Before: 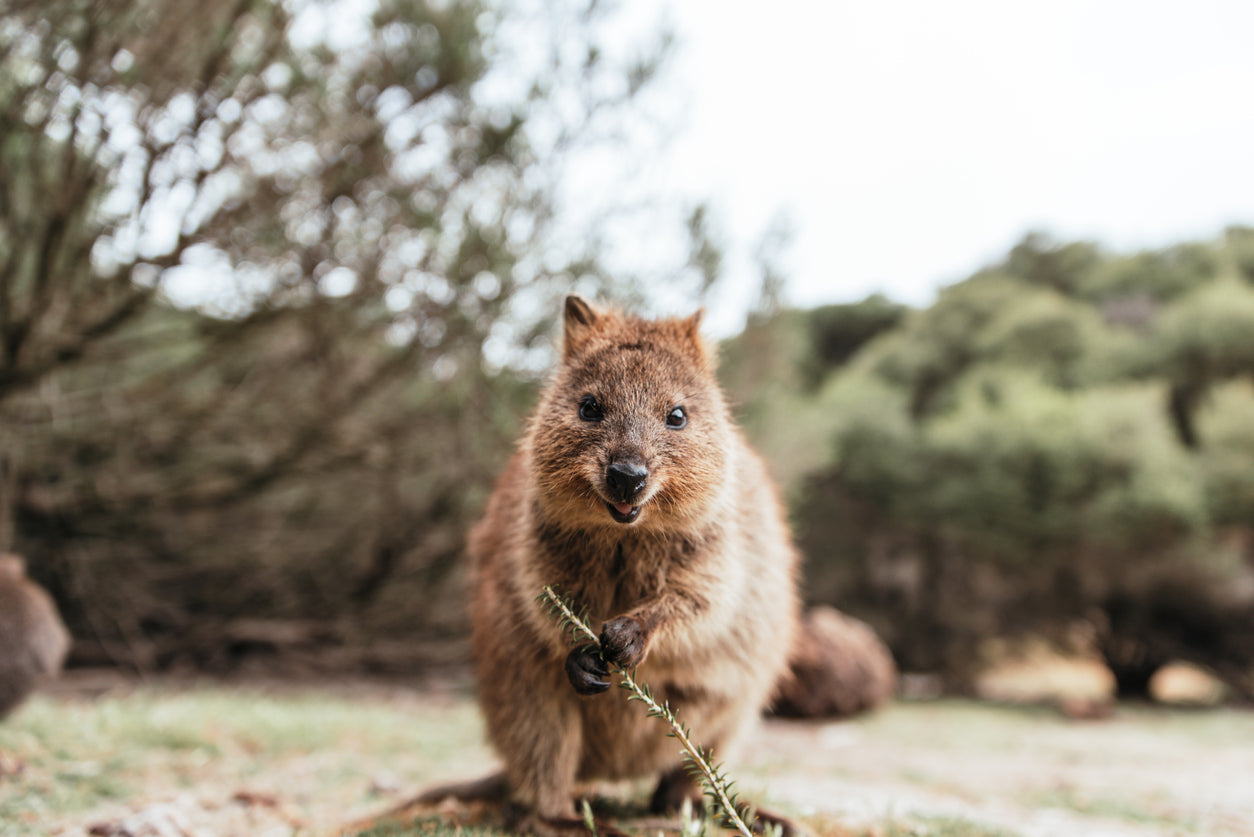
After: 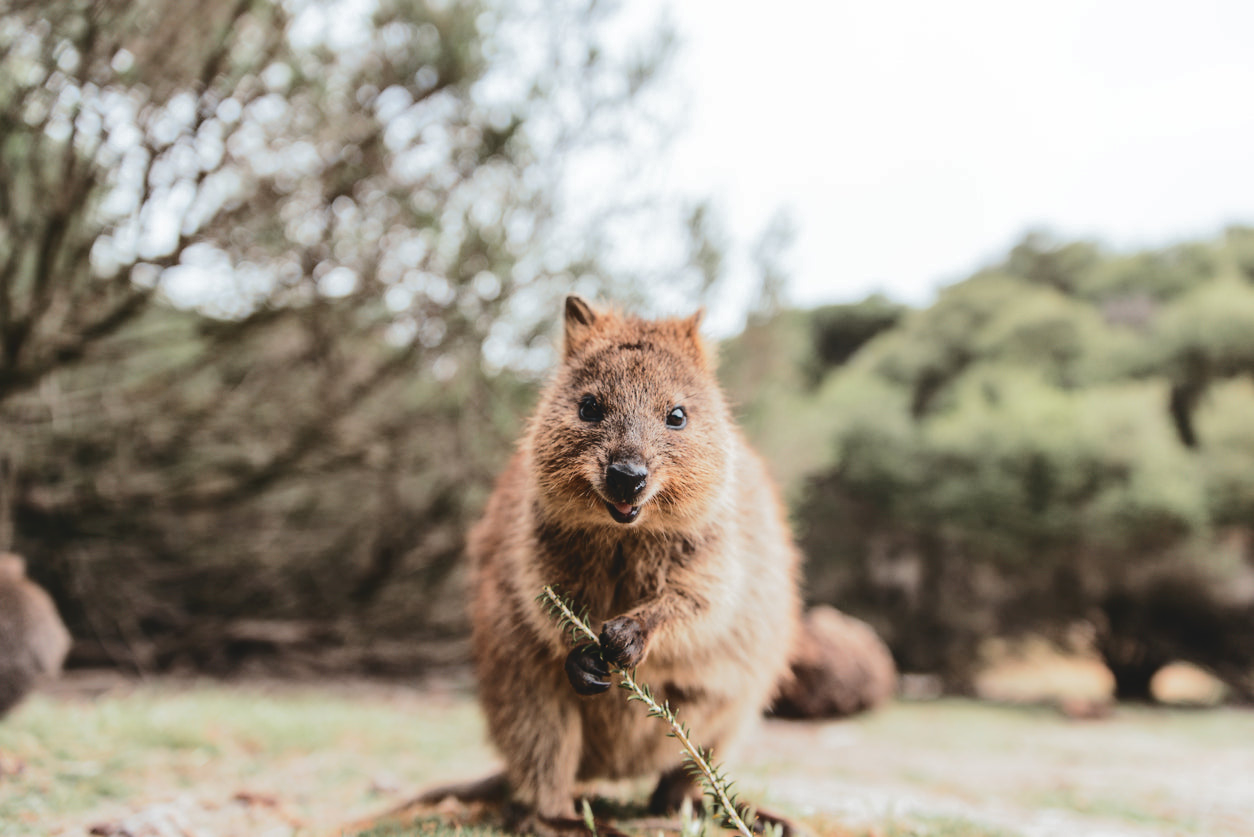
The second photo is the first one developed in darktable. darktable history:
tone curve: curves: ch0 [(0, 0) (0.003, 0.077) (0.011, 0.08) (0.025, 0.083) (0.044, 0.095) (0.069, 0.106) (0.1, 0.12) (0.136, 0.144) (0.177, 0.185) (0.224, 0.231) (0.277, 0.297) (0.335, 0.382) (0.399, 0.471) (0.468, 0.553) (0.543, 0.623) (0.623, 0.689) (0.709, 0.75) (0.801, 0.81) (0.898, 0.873) (1, 1)], color space Lab, independent channels, preserve colors none
